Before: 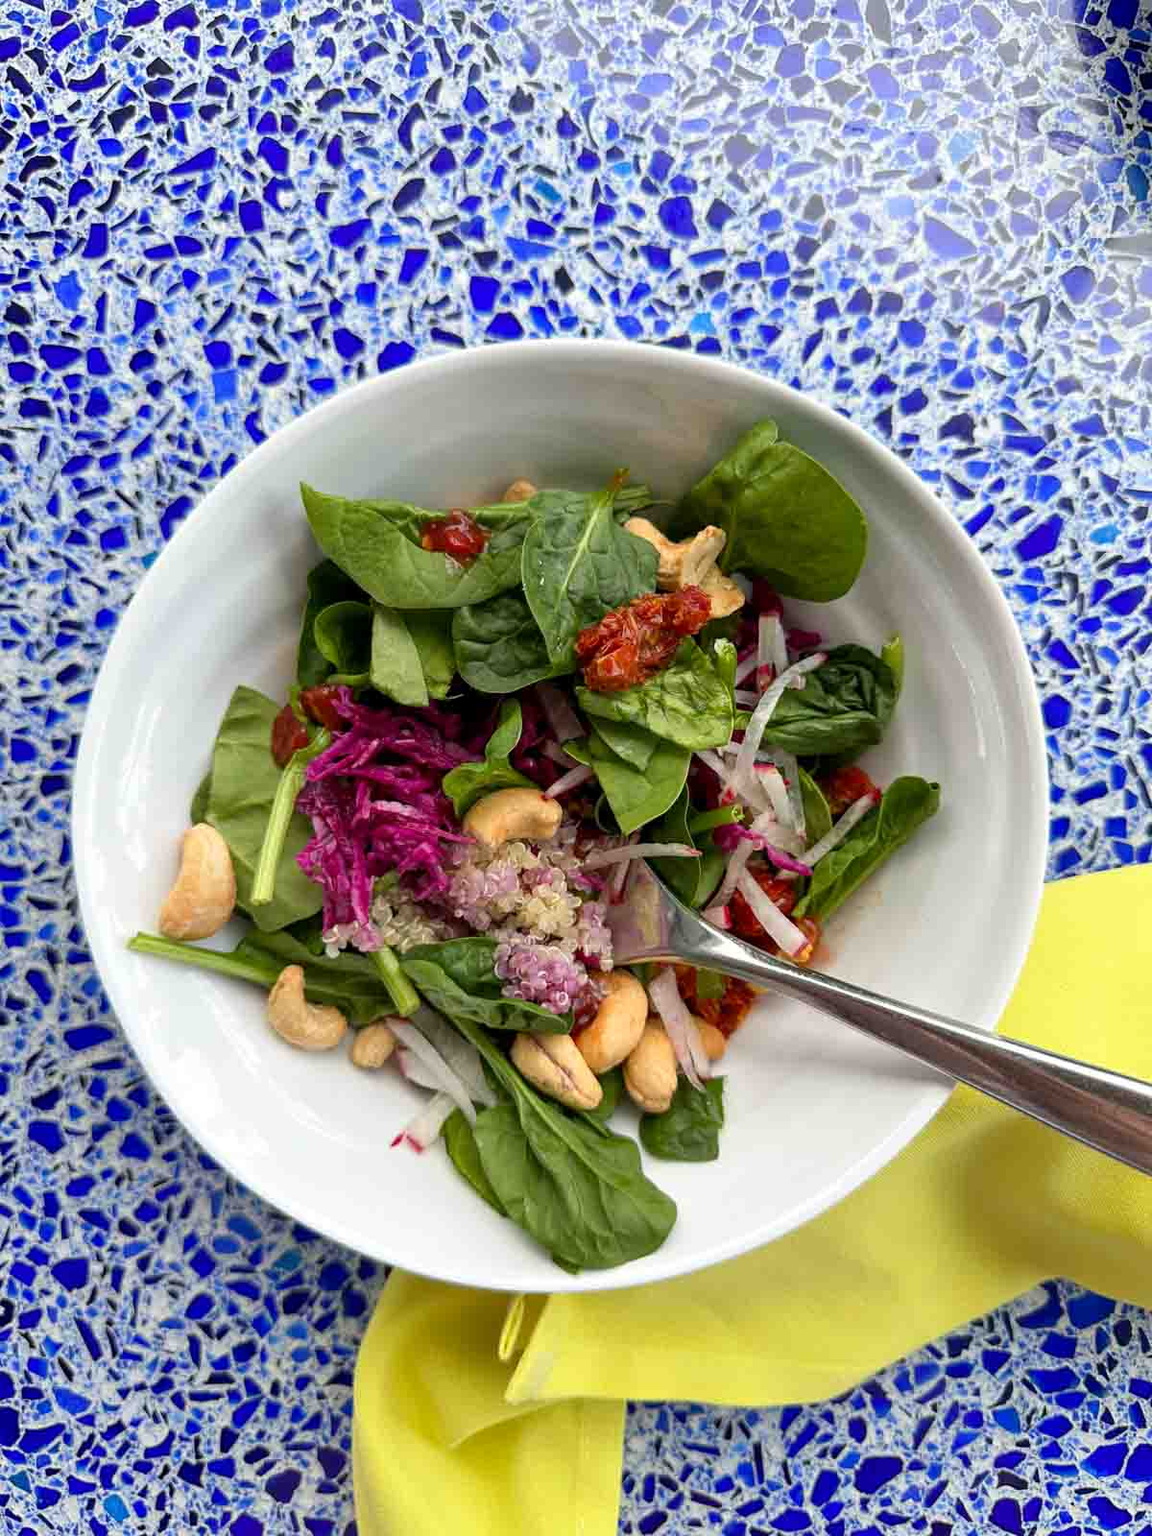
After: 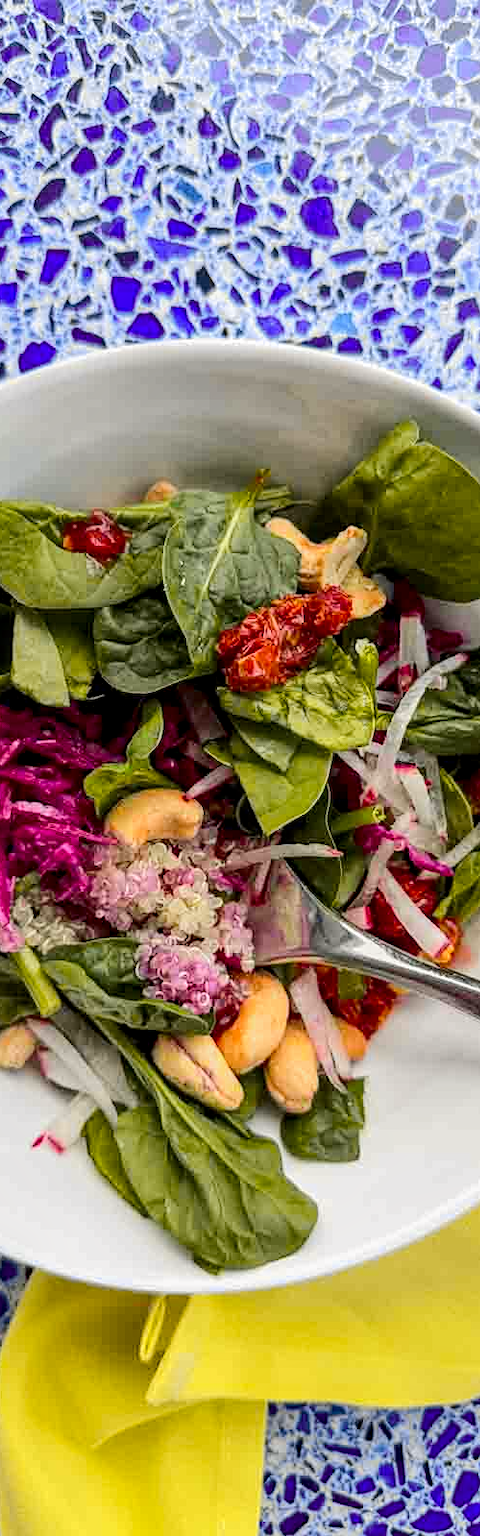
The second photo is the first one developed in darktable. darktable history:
exposure: black level correction 0.001, compensate highlight preservation false
crop: left 31.229%, right 27.105%
tone curve: curves: ch0 [(0, 0) (0.087, 0.054) (0.281, 0.245) (0.506, 0.526) (0.8, 0.824) (0.994, 0.955)]; ch1 [(0, 0) (0.27, 0.195) (0.406, 0.435) (0.452, 0.474) (0.495, 0.5) (0.514, 0.508) (0.563, 0.584) (0.654, 0.689) (1, 1)]; ch2 [(0, 0) (0.269, 0.299) (0.459, 0.441) (0.498, 0.499) (0.523, 0.52) (0.551, 0.549) (0.633, 0.625) (0.659, 0.681) (0.718, 0.764) (1, 1)], color space Lab, independent channels, preserve colors none
local contrast: on, module defaults
base curve: curves: ch0 [(0, 0) (0.235, 0.266) (0.503, 0.496) (0.786, 0.72) (1, 1)]
sharpen: amount 0.2
